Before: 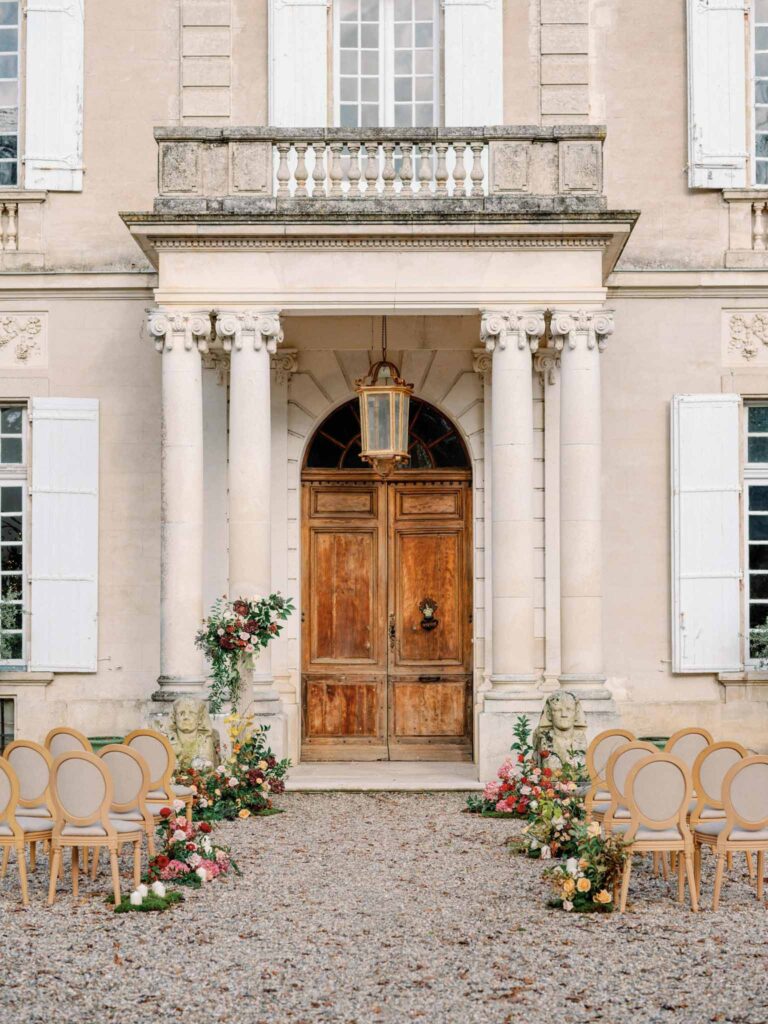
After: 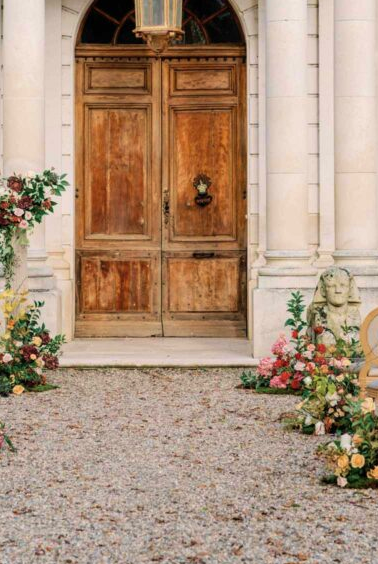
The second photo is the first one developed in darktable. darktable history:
velvia: on, module defaults
crop: left 29.471%, top 41.431%, right 21.228%, bottom 3.488%
